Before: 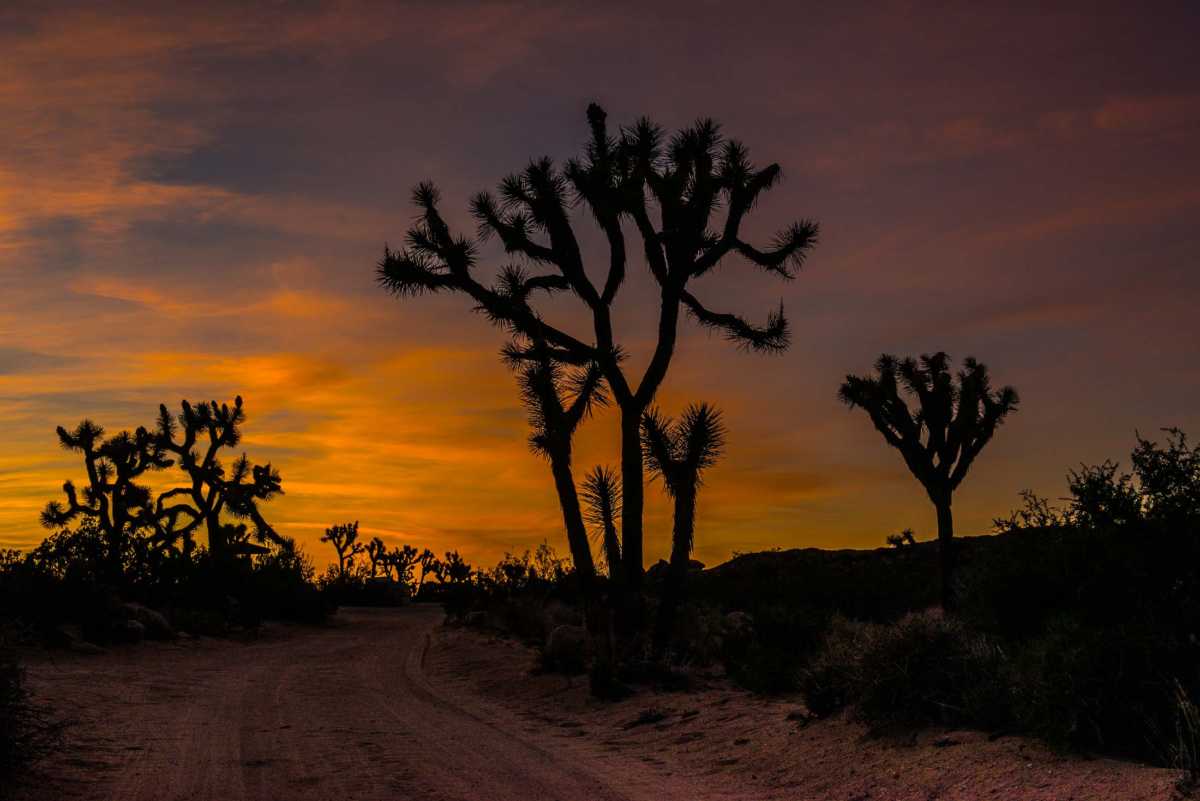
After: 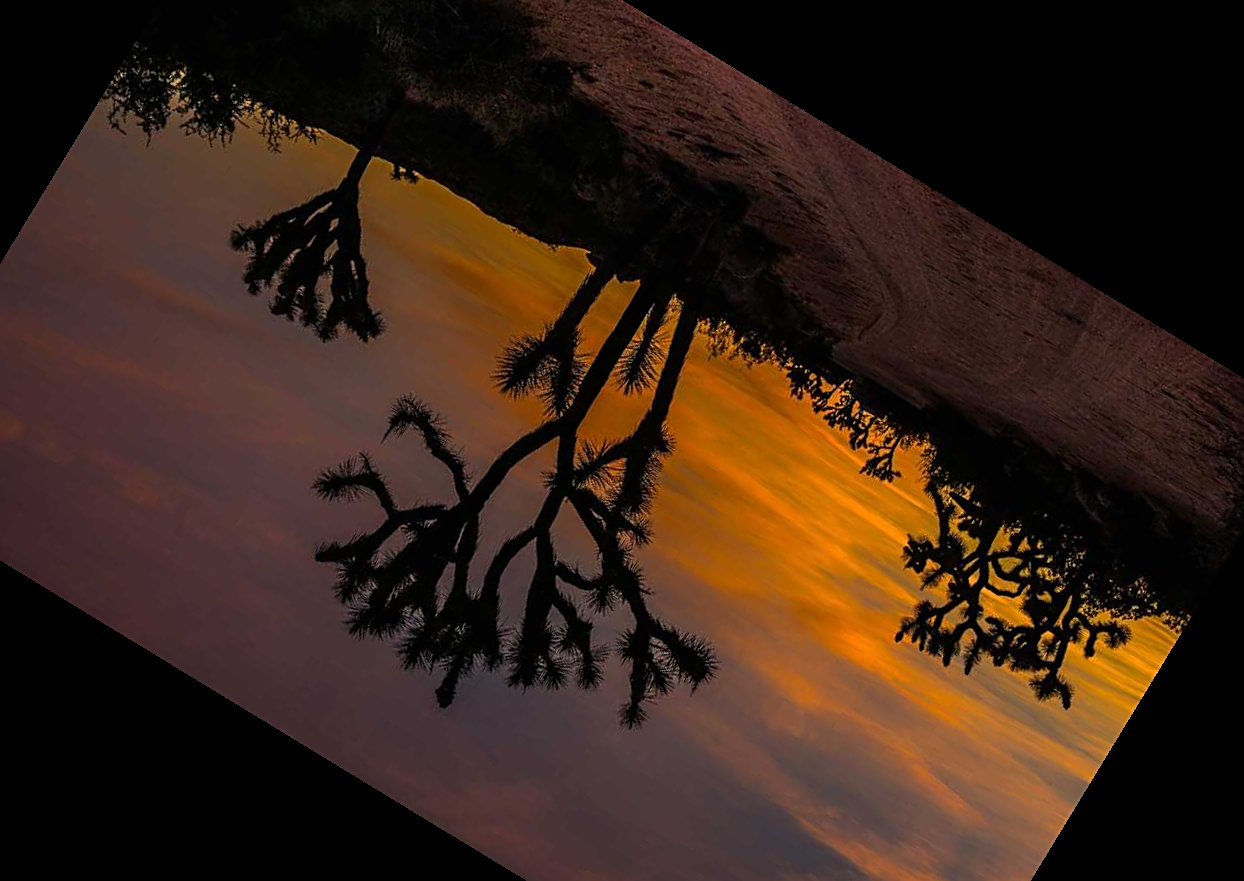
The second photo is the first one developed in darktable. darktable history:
sharpen: on, module defaults
tone equalizer: on, module defaults
crop and rotate: angle 148.68°, left 9.111%, top 15.603%, right 4.588%, bottom 17.041%
